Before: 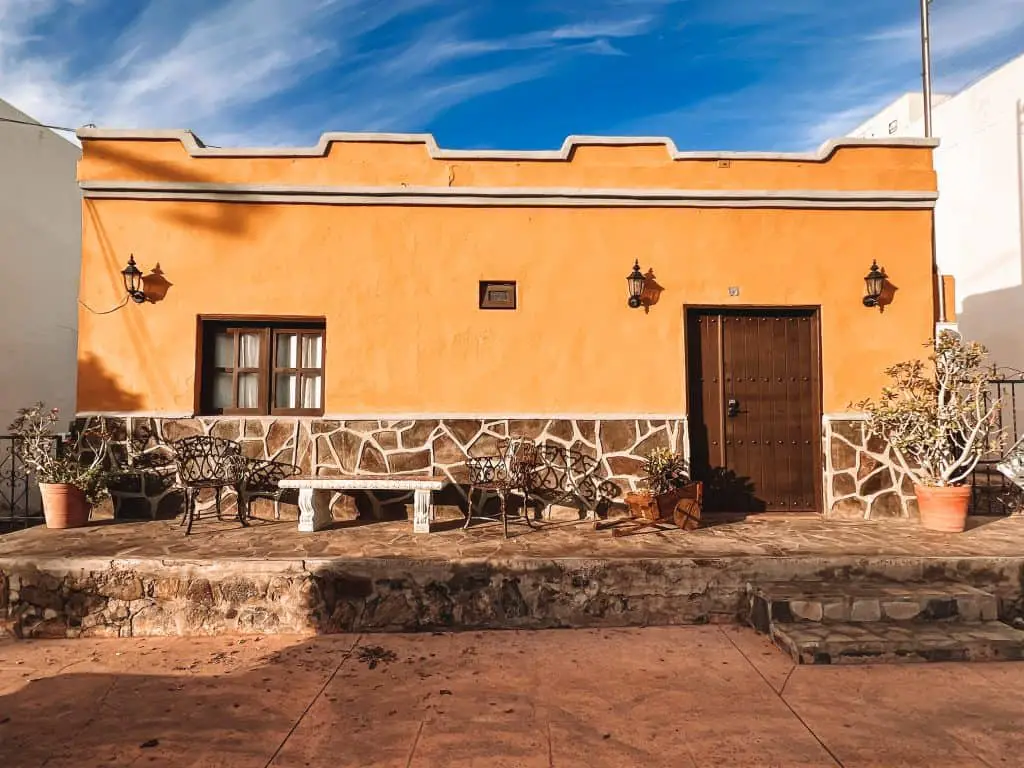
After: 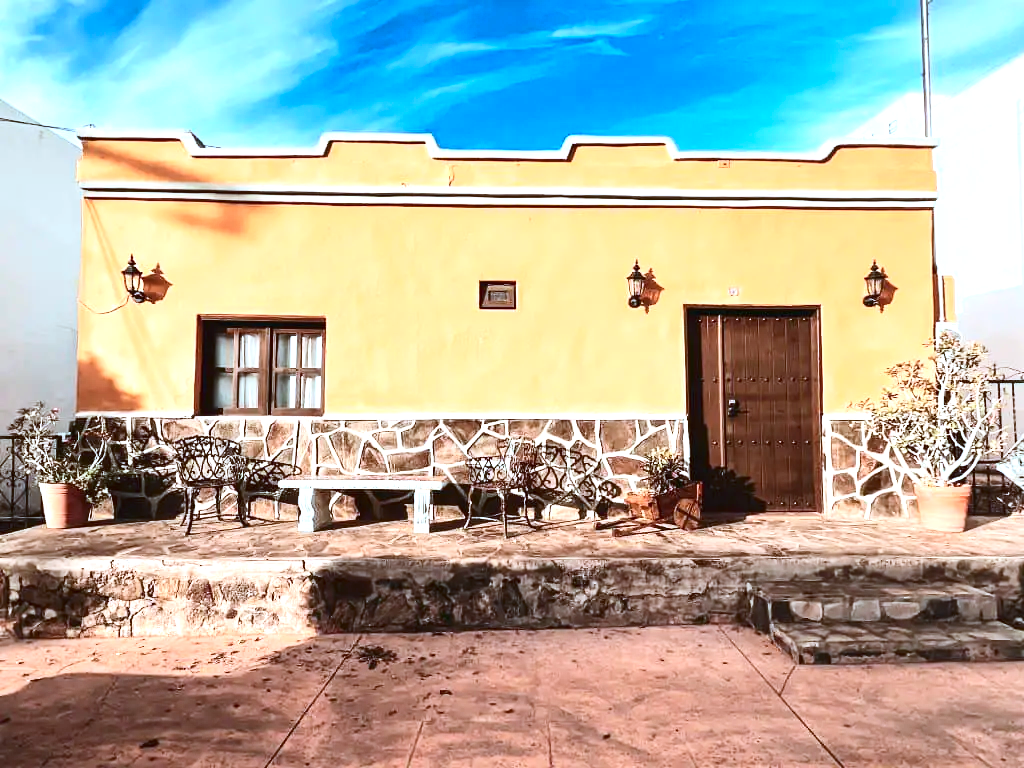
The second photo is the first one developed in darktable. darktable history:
color correction: highlights a* -9.73, highlights b* -21.22
exposure: exposure 0.921 EV, compensate highlight preservation false
contrast brightness saturation: contrast 0.28
